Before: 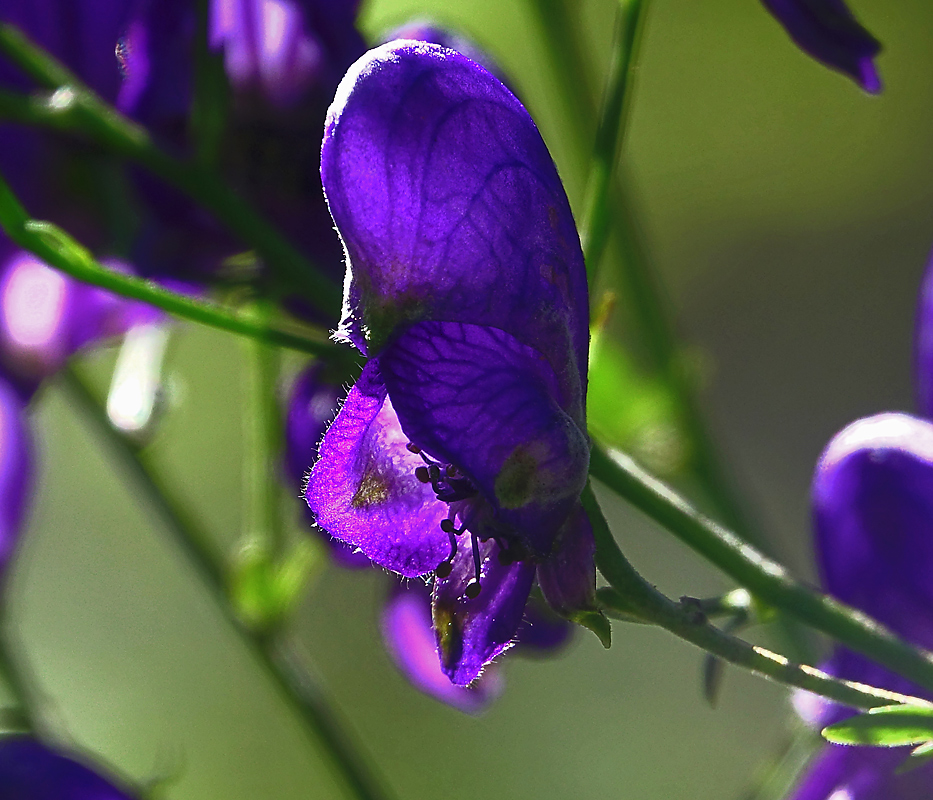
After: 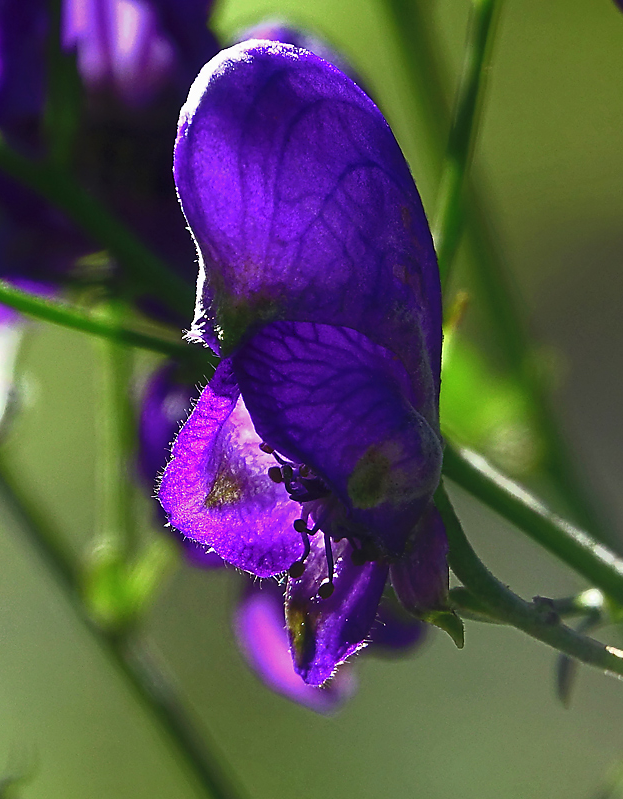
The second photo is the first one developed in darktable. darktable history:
crop and rotate: left 15.845%, right 17.322%
